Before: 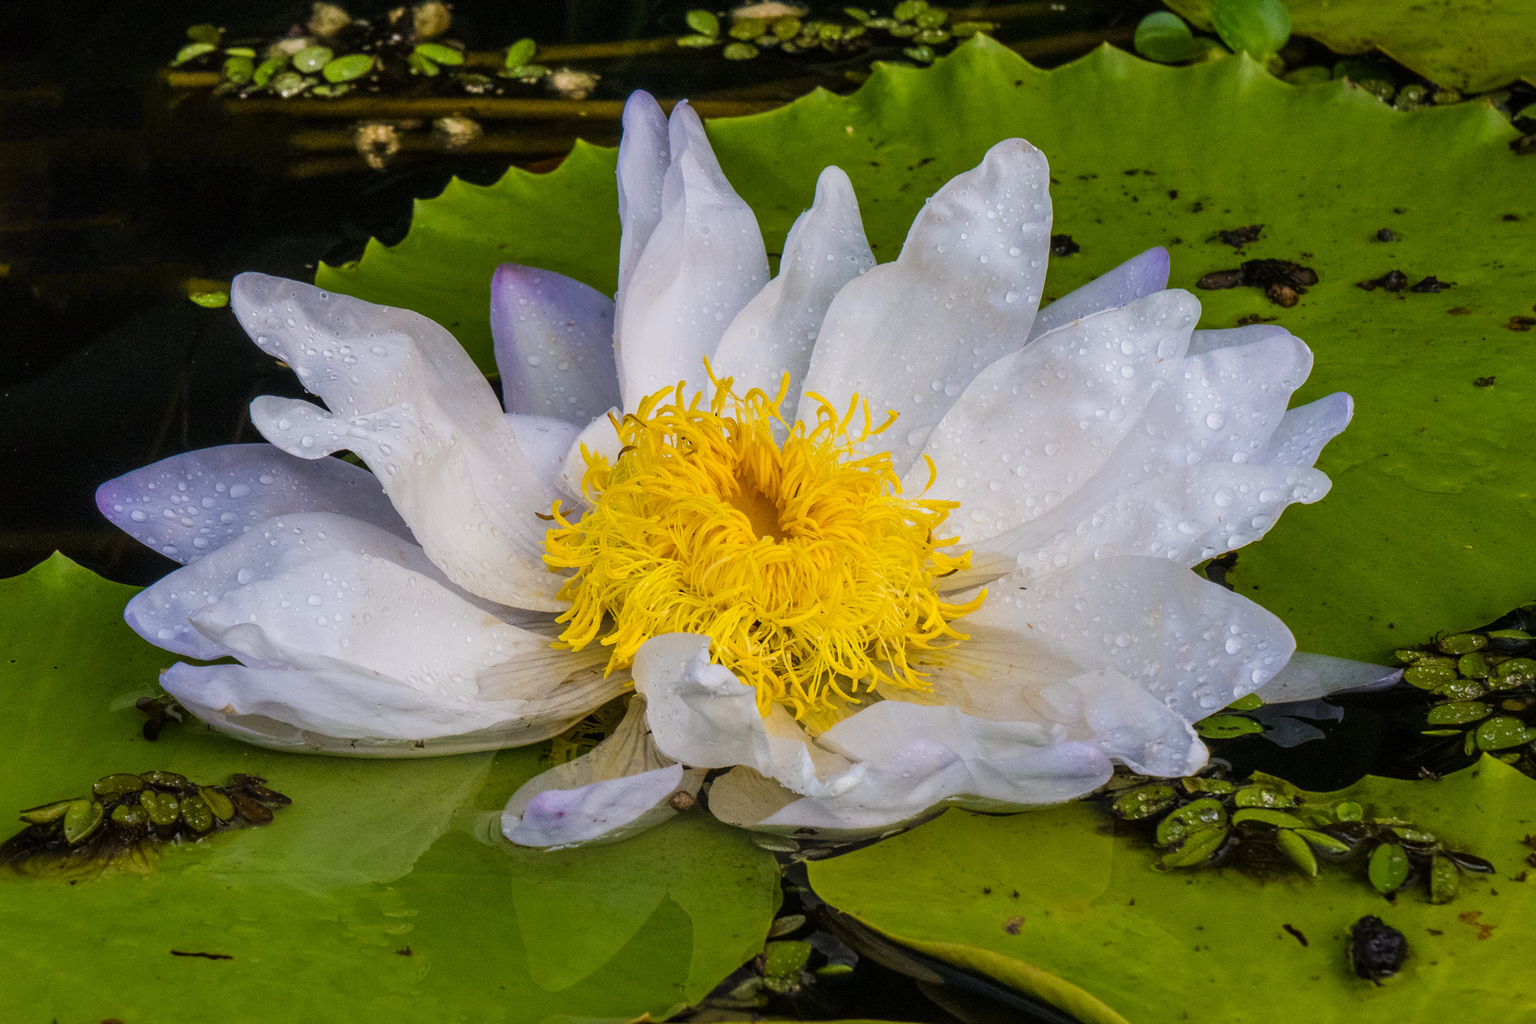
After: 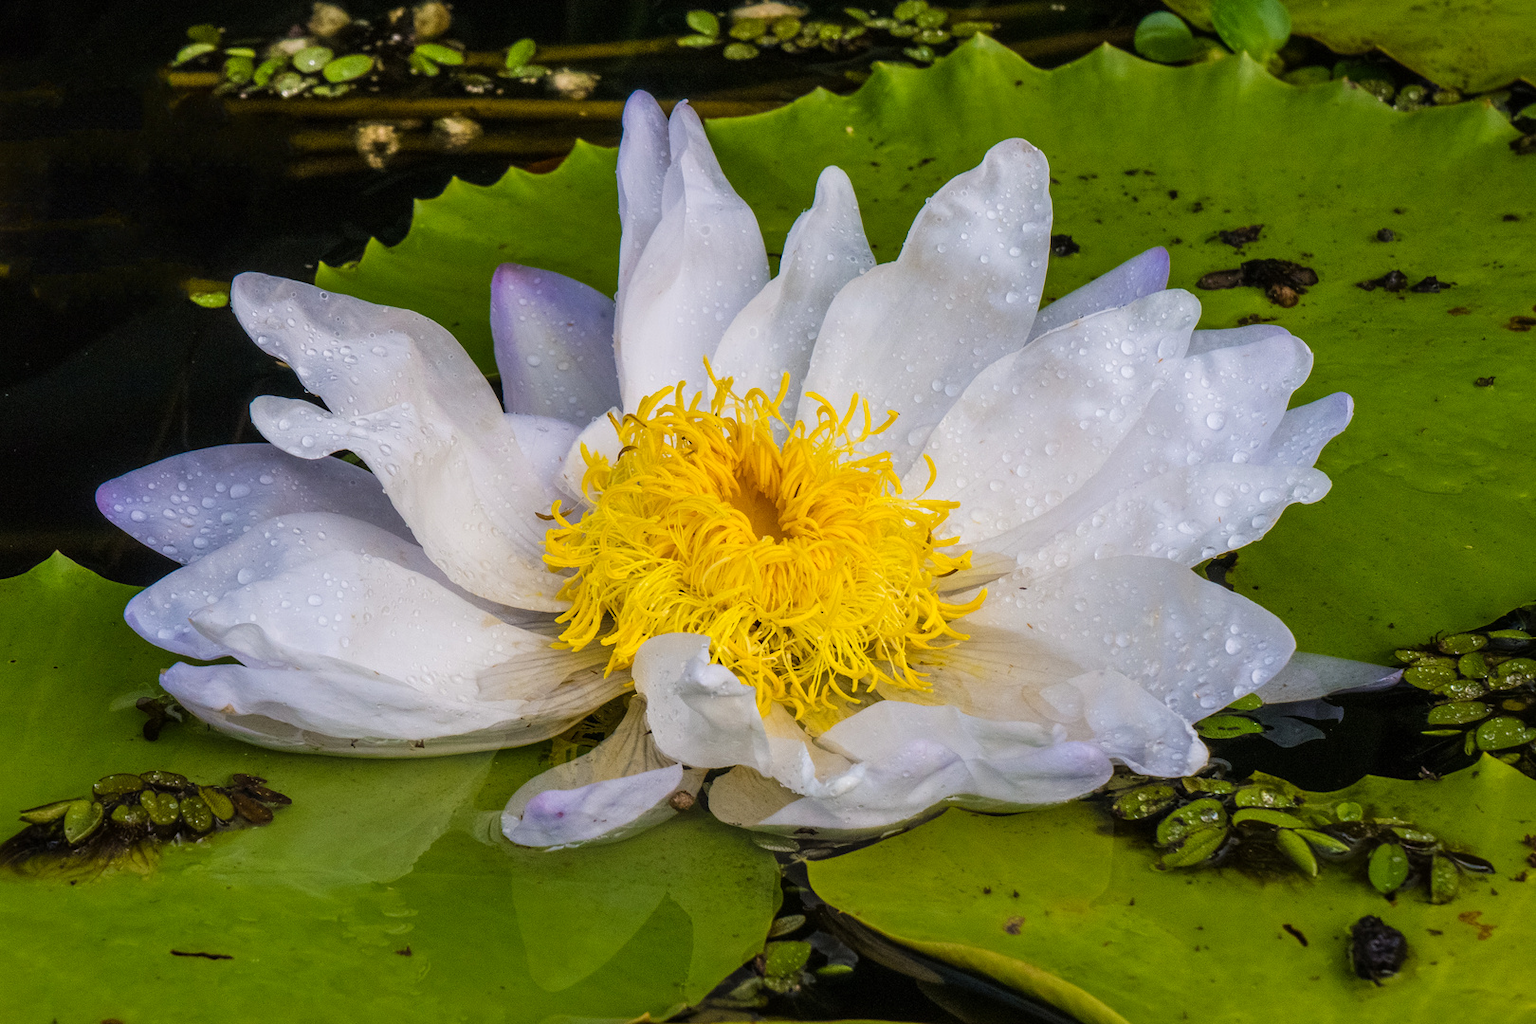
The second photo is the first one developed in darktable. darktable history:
levels: mode automatic, levels [0.182, 0.542, 0.902]
